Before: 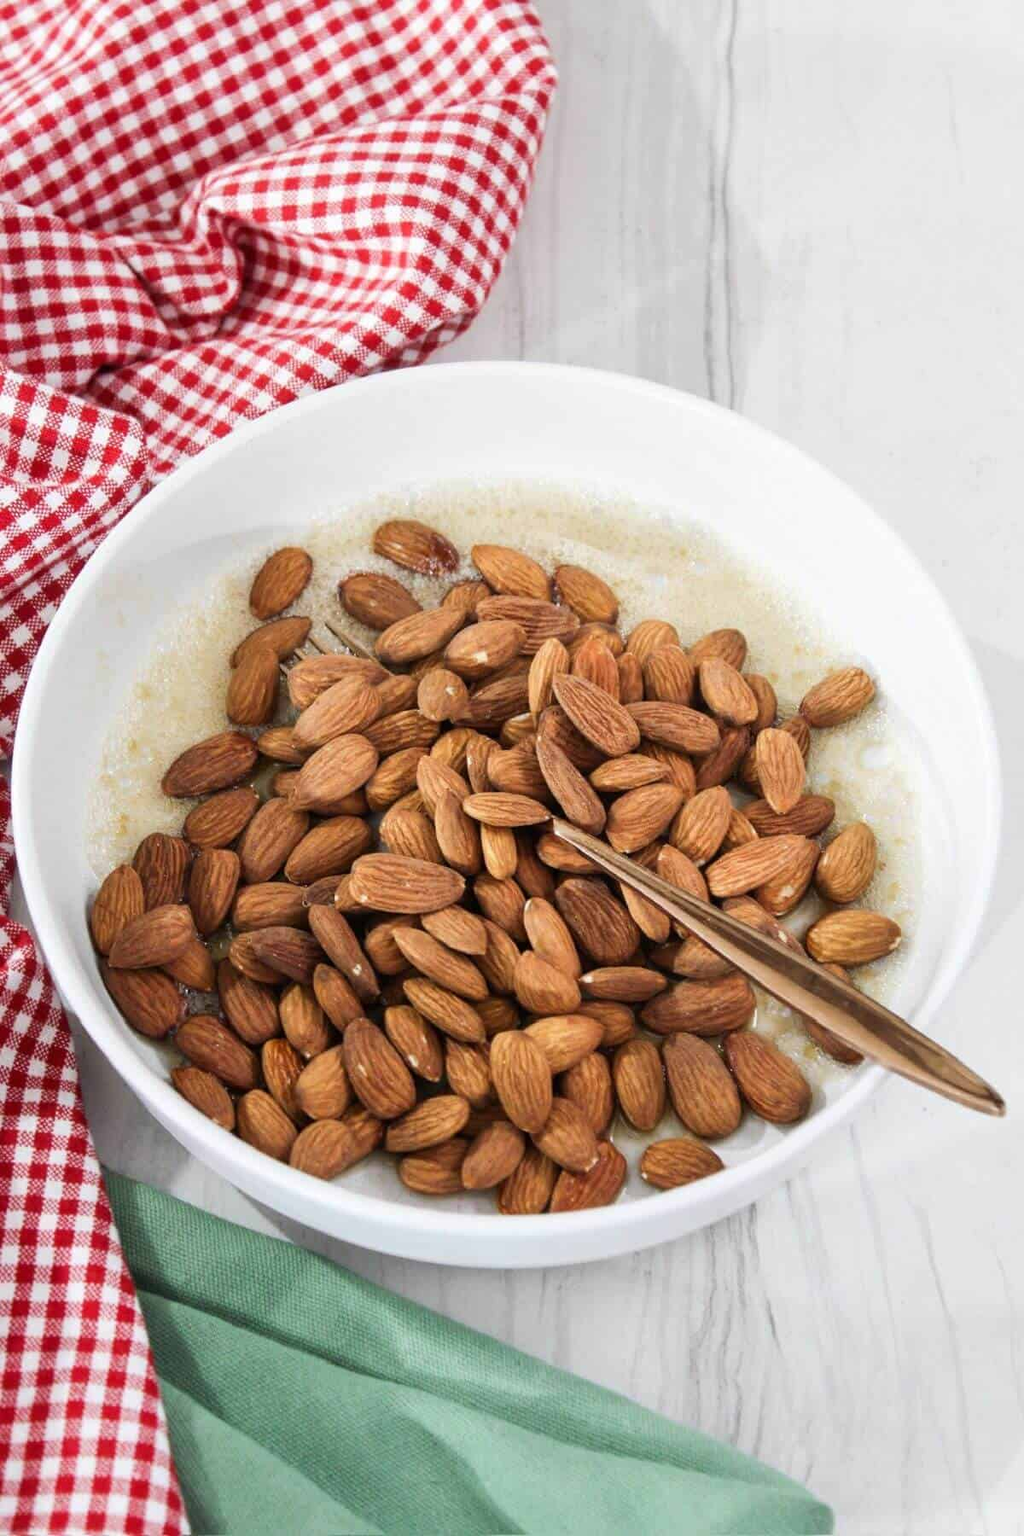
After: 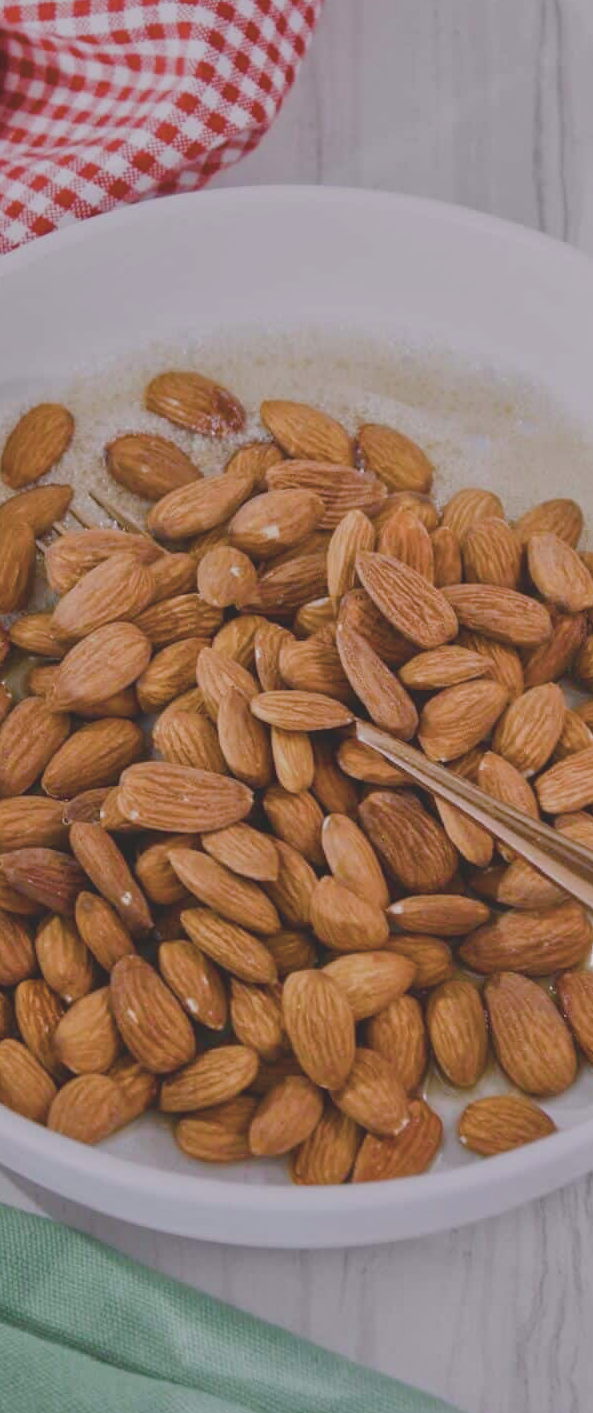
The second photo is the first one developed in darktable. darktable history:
crop and rotate: angle 0.02°, left 24.353%, top 13.219%, right 26.156%, bottom 8.224%
color balance rgb: perceptual saturation grading › global saturation 45%, perceptual saturation grading › highlights -25%, perceptual saturation grading › shadows 50%, perceptual brilliance grading › global brilliance 3%, global vibrance 3%
tone equalizer: -8 EV -0.002 EV, -7 EV 0.005 EV, -6 EV -0.008 EV, -5 EV 0.007 EV, -4 EV -0.042 EV, -3 EV -0.233 EV, -2 EV -0.662 EV, -1 EV -0.983 EV, +0 EV -0.969 EV, smoothing diameter 2%, edges refinement/feathering 20, mask exposure compensation -1.57 EV, filter diffusion 5
contrast brightness saturation: contrast -0.26, saturation -0.43
white balance: red 1.05, blue 1.072
exposure: black level correction -0.003, exposure 0.04 EV, compensate highlight preservation false
